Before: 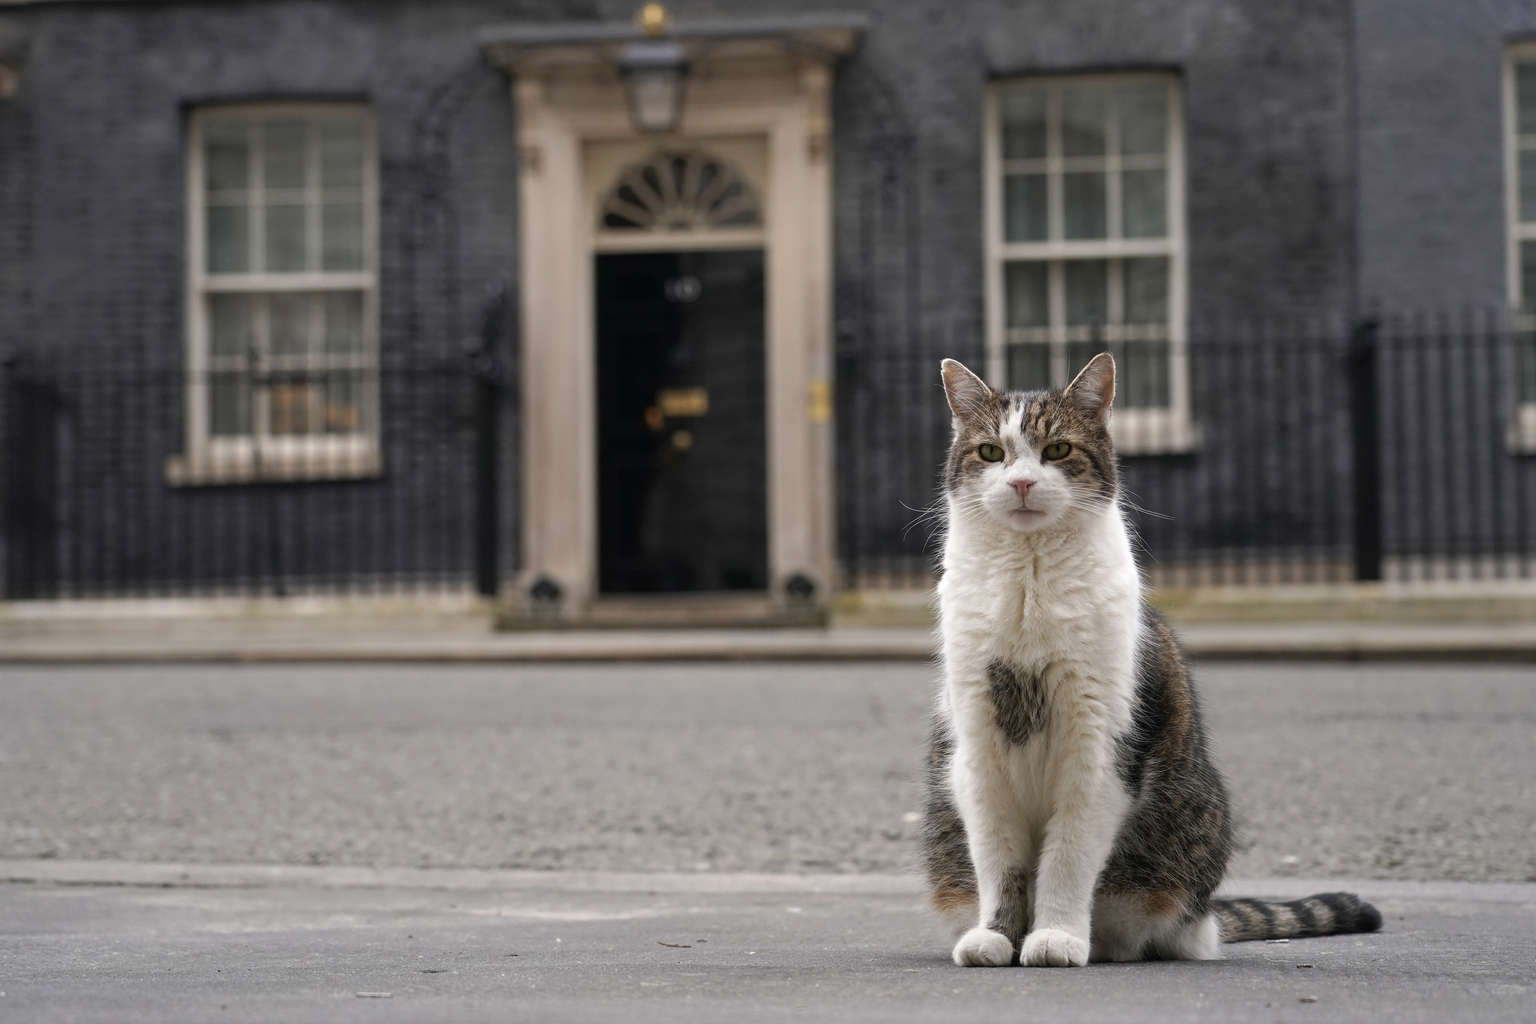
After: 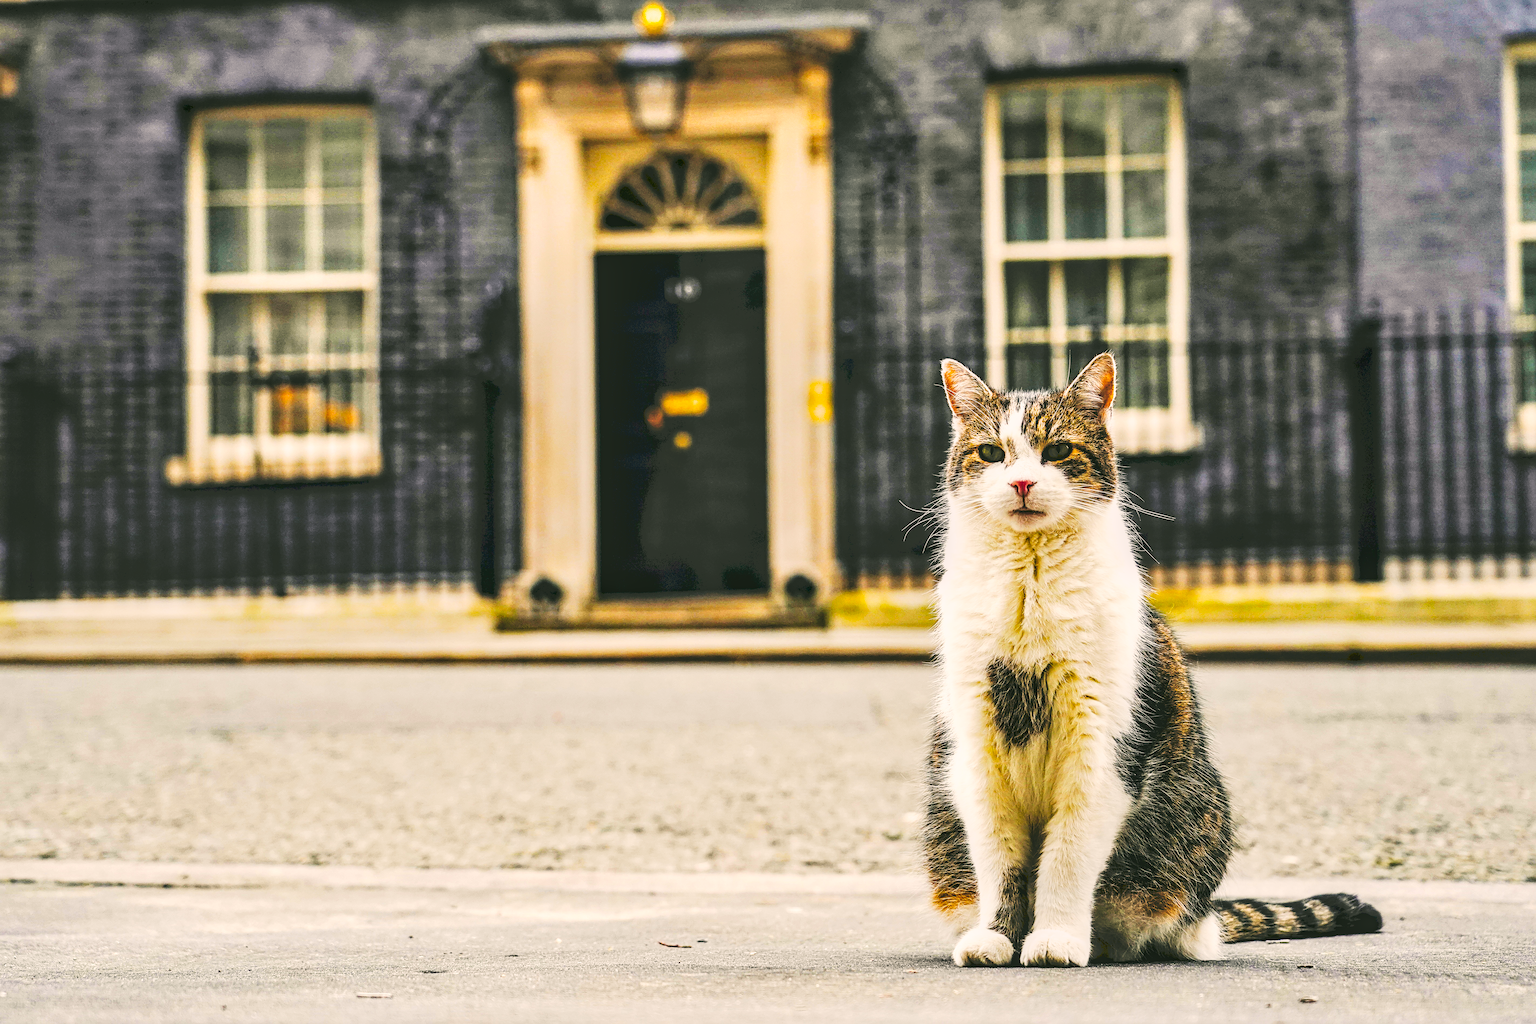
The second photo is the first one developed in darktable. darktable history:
contrast equalizer: octaves 7, y [[0.6 ×6], [0.55 ×6], [0 ×6], [0 ×6], [0 ×6]]
color correction: highlights a* 4.45, highlights b* 4.95, shadows a* -6.83, shadows b* 4.97
color balance rgb: highlights gain › luminance 5.951%, highlights gain › chroma 2.499%, highlights gain › hue 88.83°, perceptual saturation grading › global saturation 98.958%
exposure: black level correction -0.002, exposure 1.111 EV, compensate highlight preservation false
filmic rgb: black relative exposure -5 EV, white relative exposure 3.97 EV, threshold 5.97 EV, hardness 2.9, contrast 1.094, highlights saturation mix -20.87%, enable highlight reconstruction true
tone curve: curves: ch0 [(0, 0) (0.003, 0.183) (0.011, 0.183) (0.025, 0.184) (0.044, 0.188) (0.069, 0.197) (0.1, 0.204) (0.136, 0.212) (0.177, 0.226) (0.224, 0.24) (0.277, 0.273) (0.335, 0.322) (0.399, 0.388) (0.468, 0.468) (0.543, 0.579) (0.623, 0.686) (0.709, 0.792) (0.801, 0.877) (0.898, 0.939) (1, 1)], preserve colors none
sharpen: radius 4.848
local contrast: highlights 24%, detail 130%
